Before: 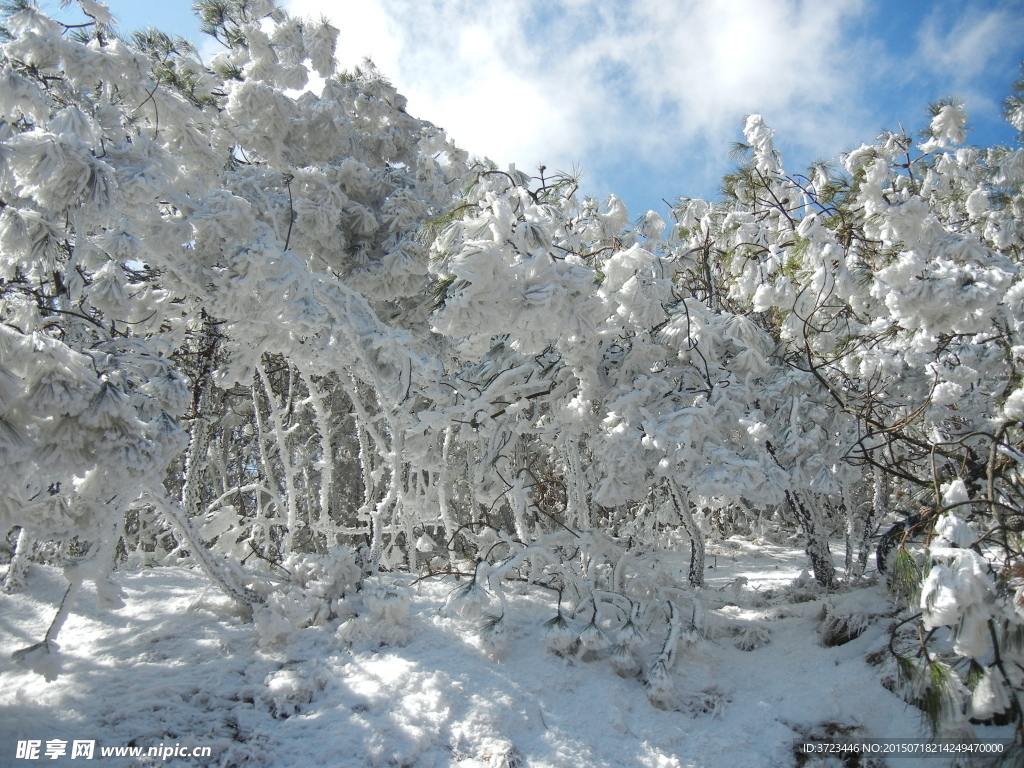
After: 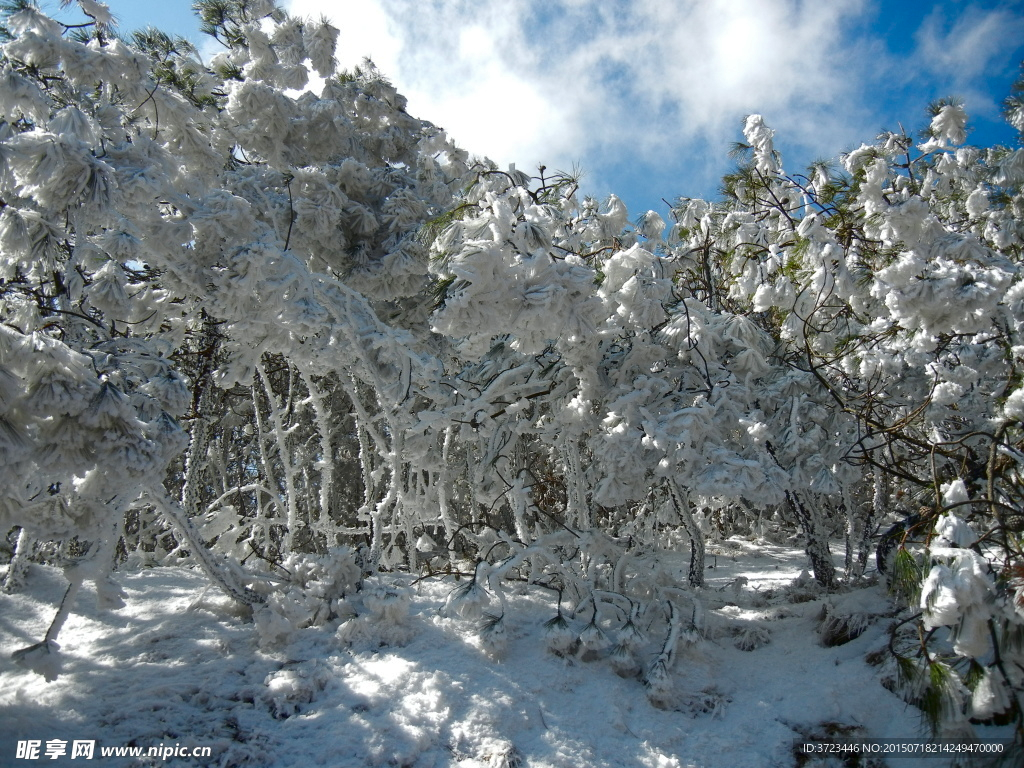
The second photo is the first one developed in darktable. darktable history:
contrast brightness saturation: brightness -0.246, saturation 0.203
